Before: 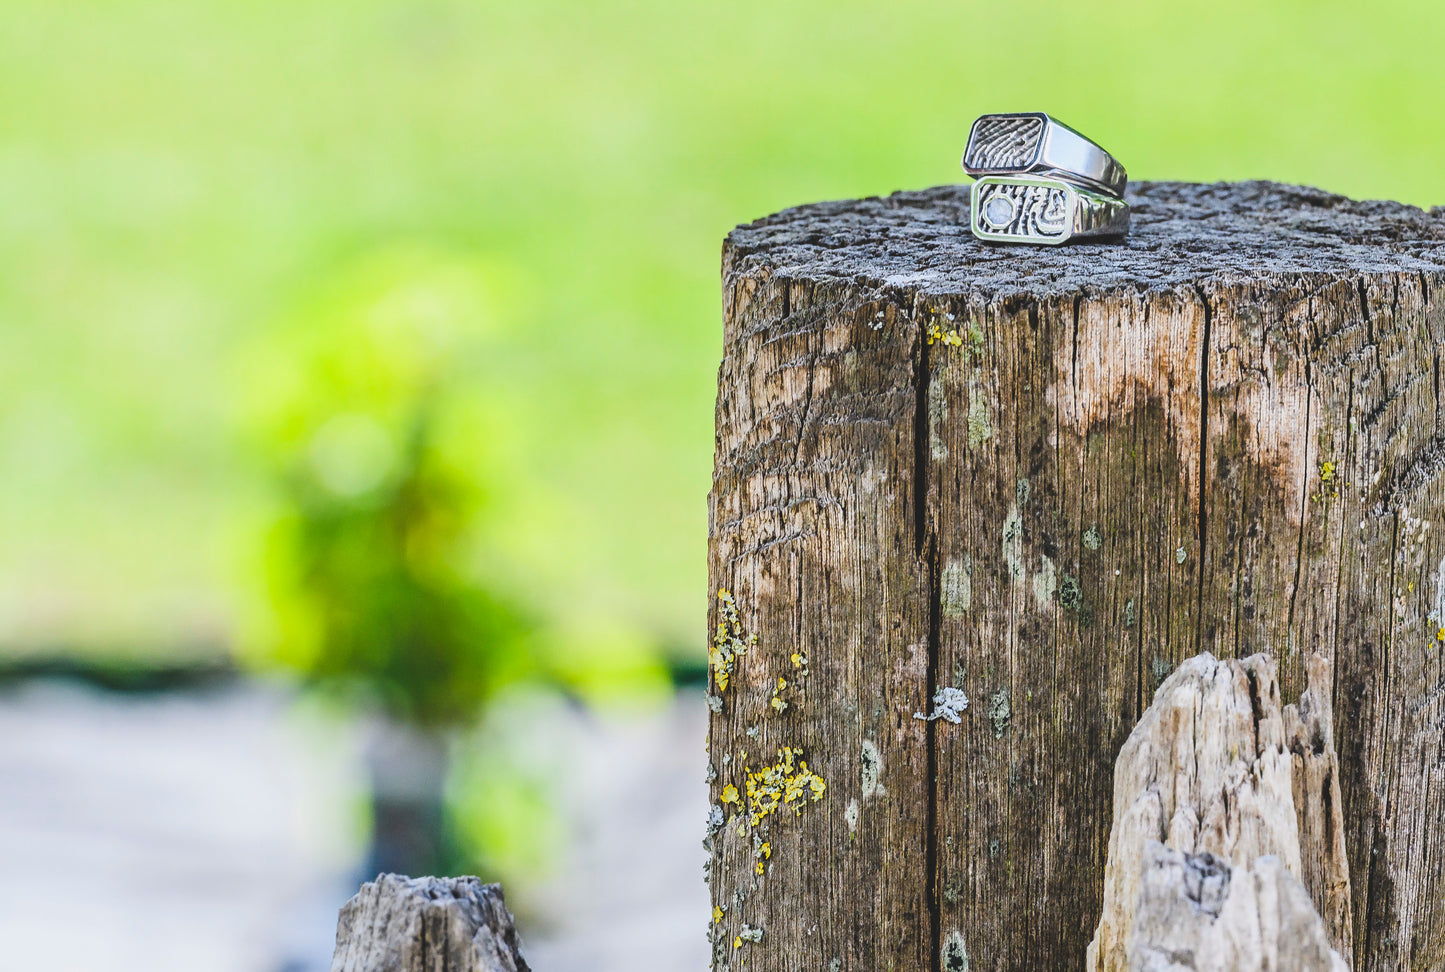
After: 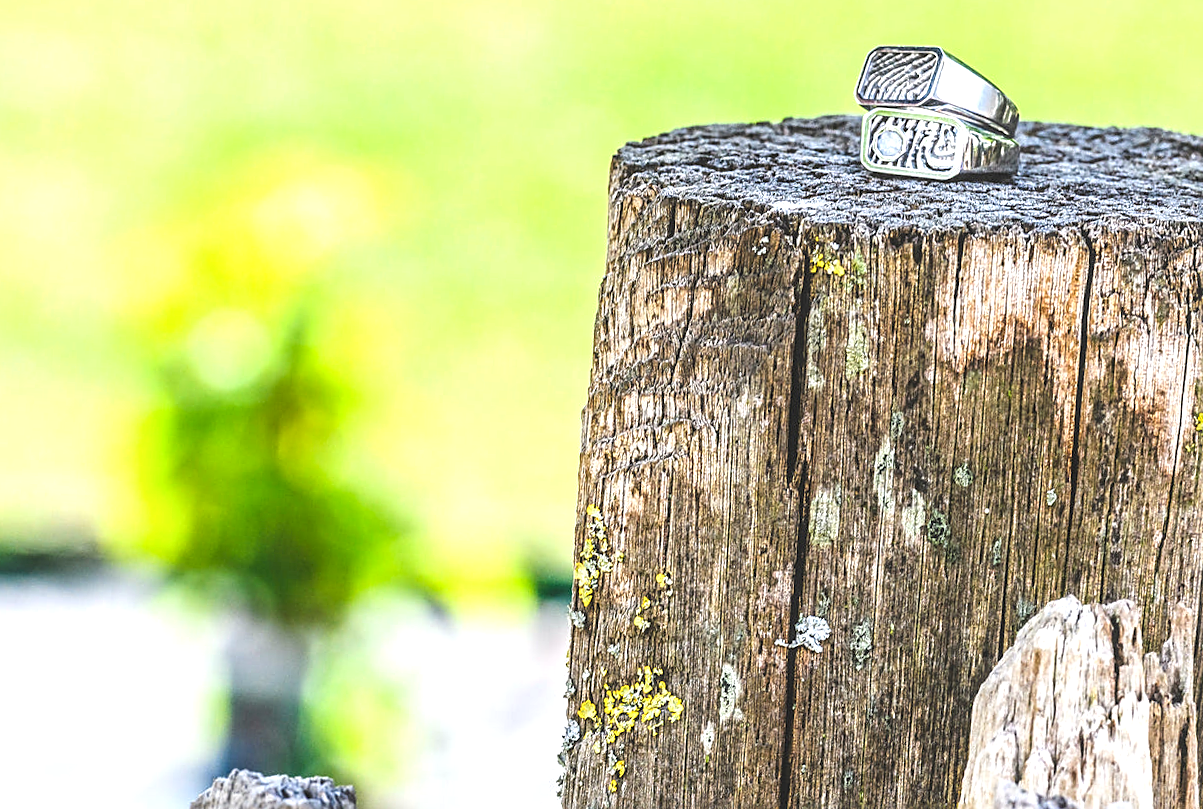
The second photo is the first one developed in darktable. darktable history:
white balance: red 1.009, blue 0.985
crop and rotate: angle -3.27°, left 5.211%, top 5.211%, right 4.607%, bottom 4.607%
exposure: black level correction 0, exposure 0.7 EV, compensate highlight preservation false
local contrast: on, module defaults
sharpen: on, module defaults
